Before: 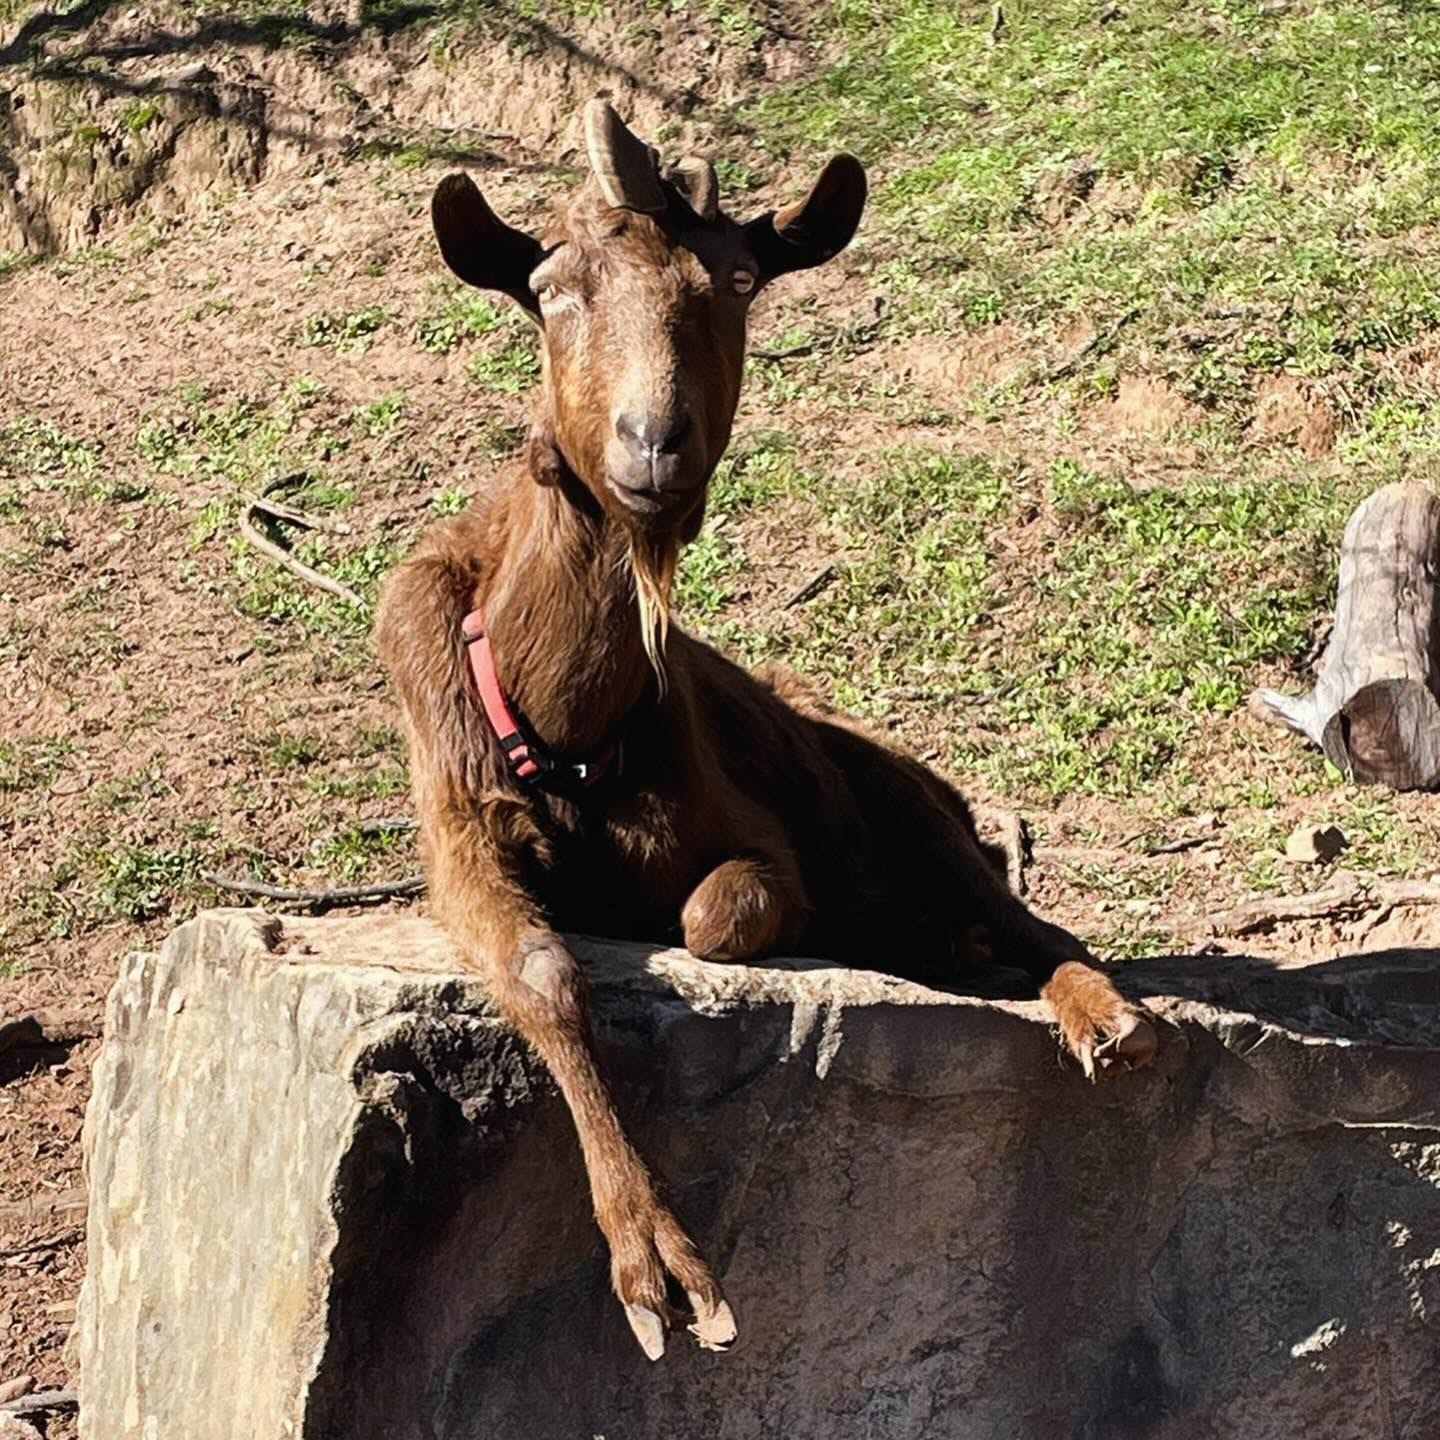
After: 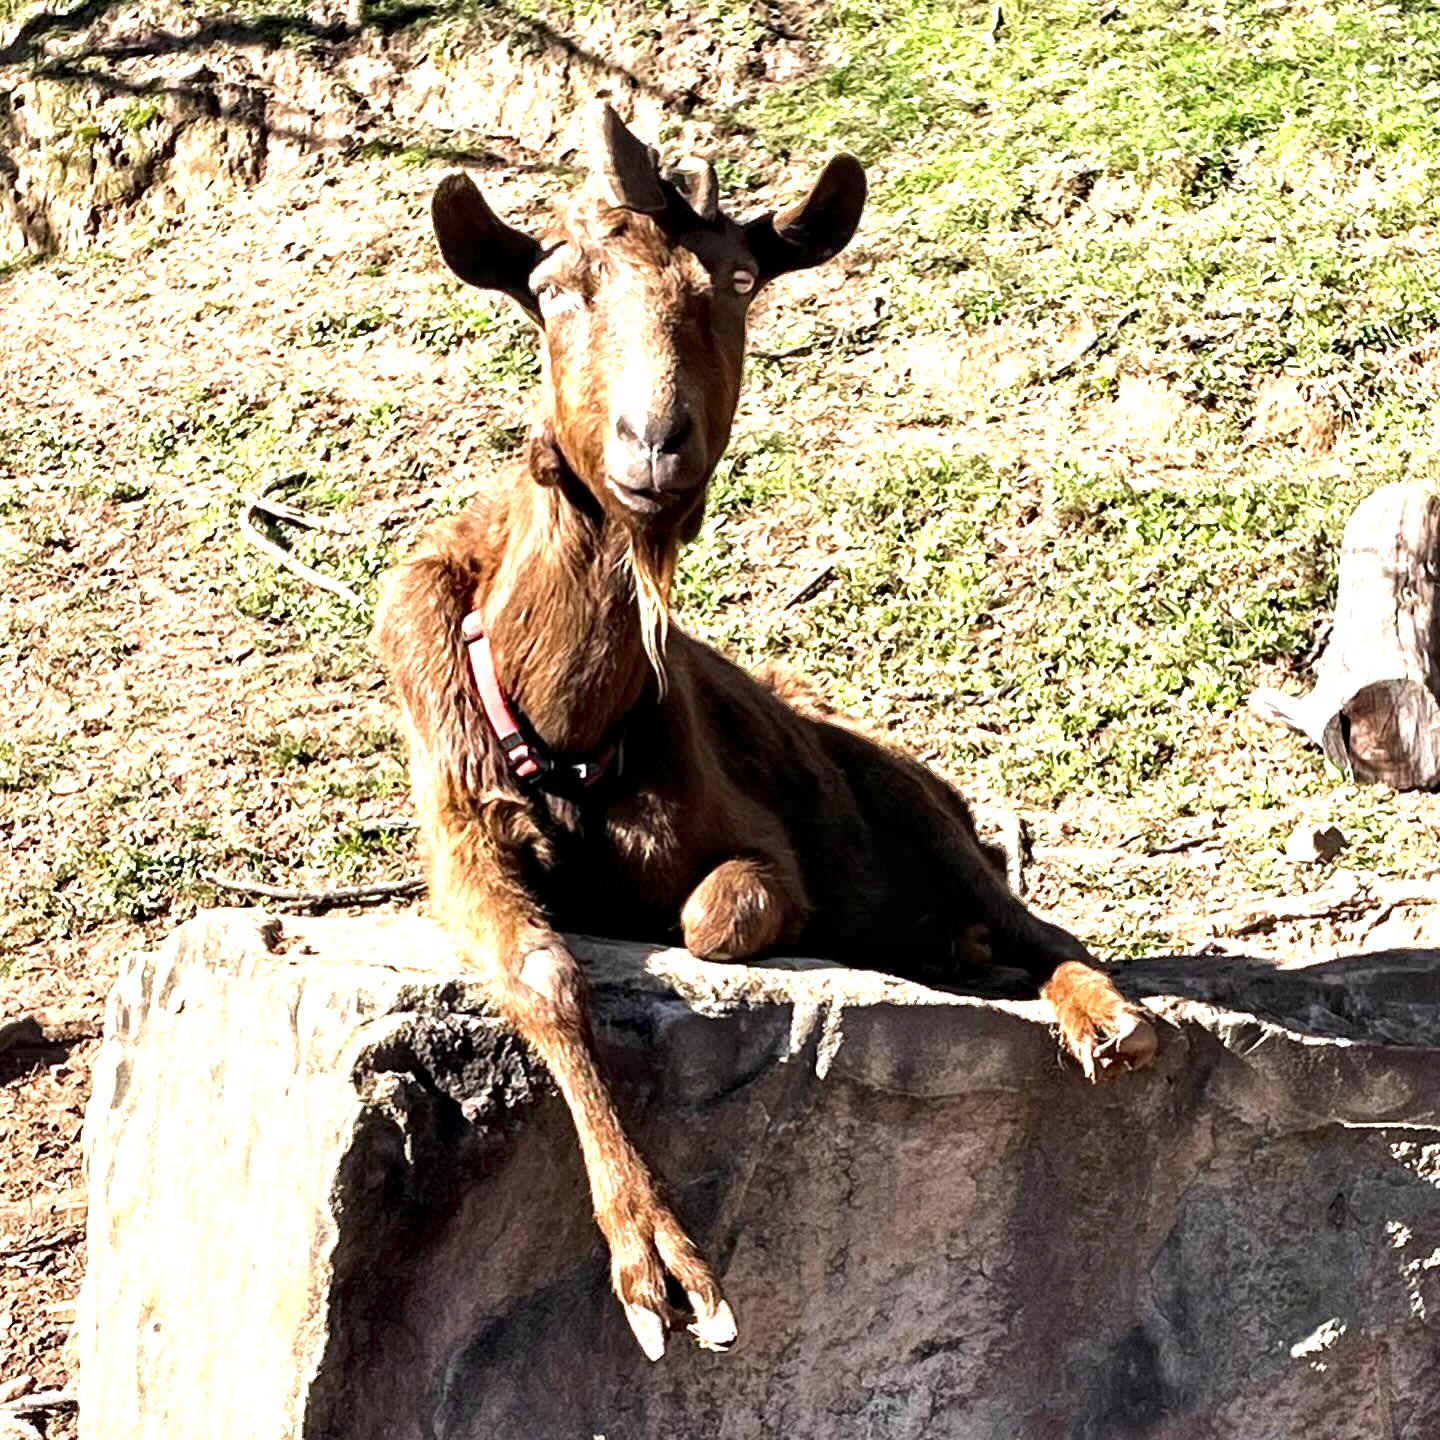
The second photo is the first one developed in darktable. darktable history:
exposure: black level correction 0.001, exposure 1.116 EV, compensate highlight preservation false
contrast equalizer: y [[0.513, 0.565, 0.608, 0.562, 0.512, 0.5], [0.5 ×6], [0.5, 0.5, 0.5, 0.528, 0.598, 0.658], [0 ×6], [0 ×6]]
